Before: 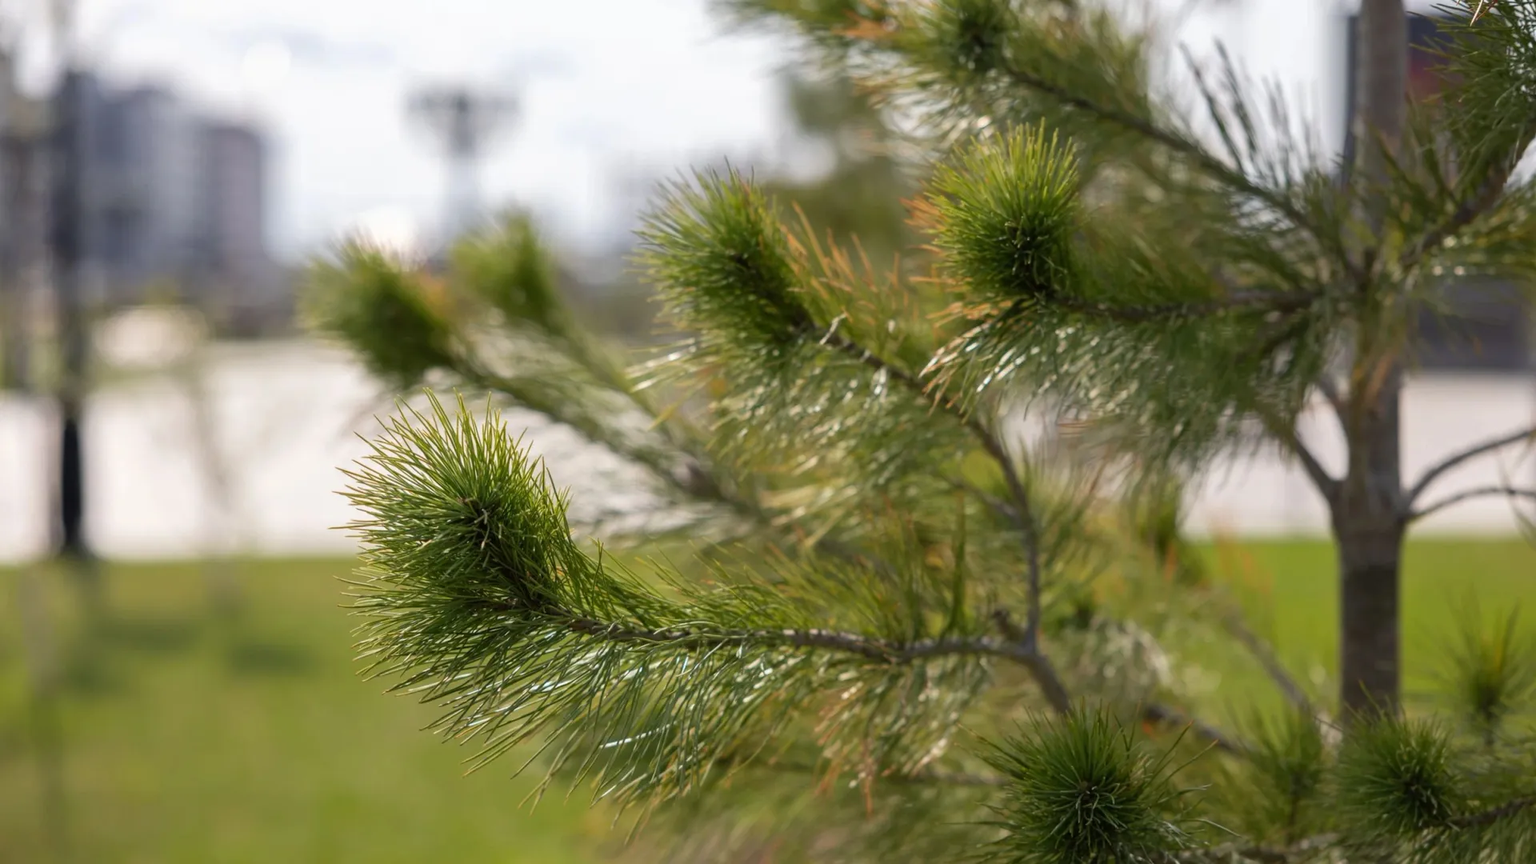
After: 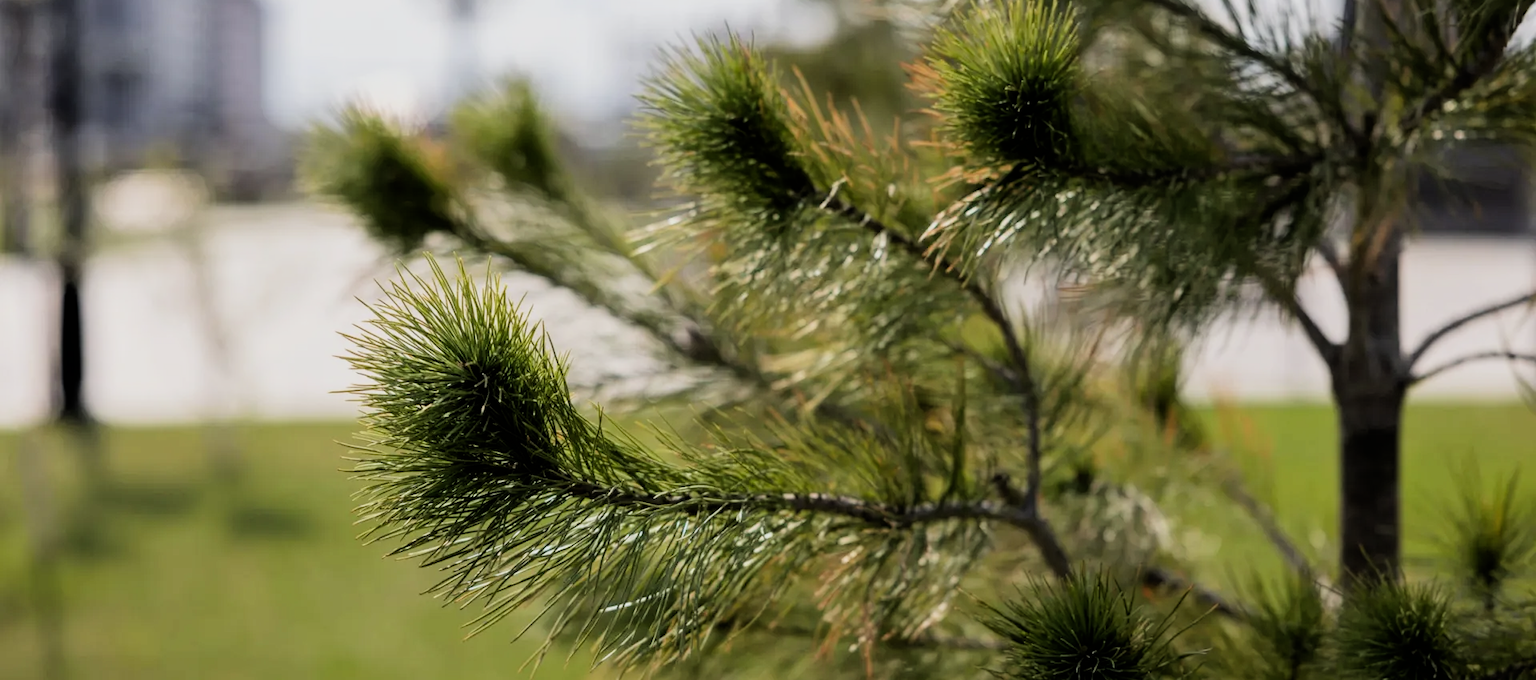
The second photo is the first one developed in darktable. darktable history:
crop and rotate: top 15.774%, bottom 5.506%
filmic rgb: black relative exposure -5 EV, hardness 2.88, contrast 1.4, highlights saturation mix -20%
